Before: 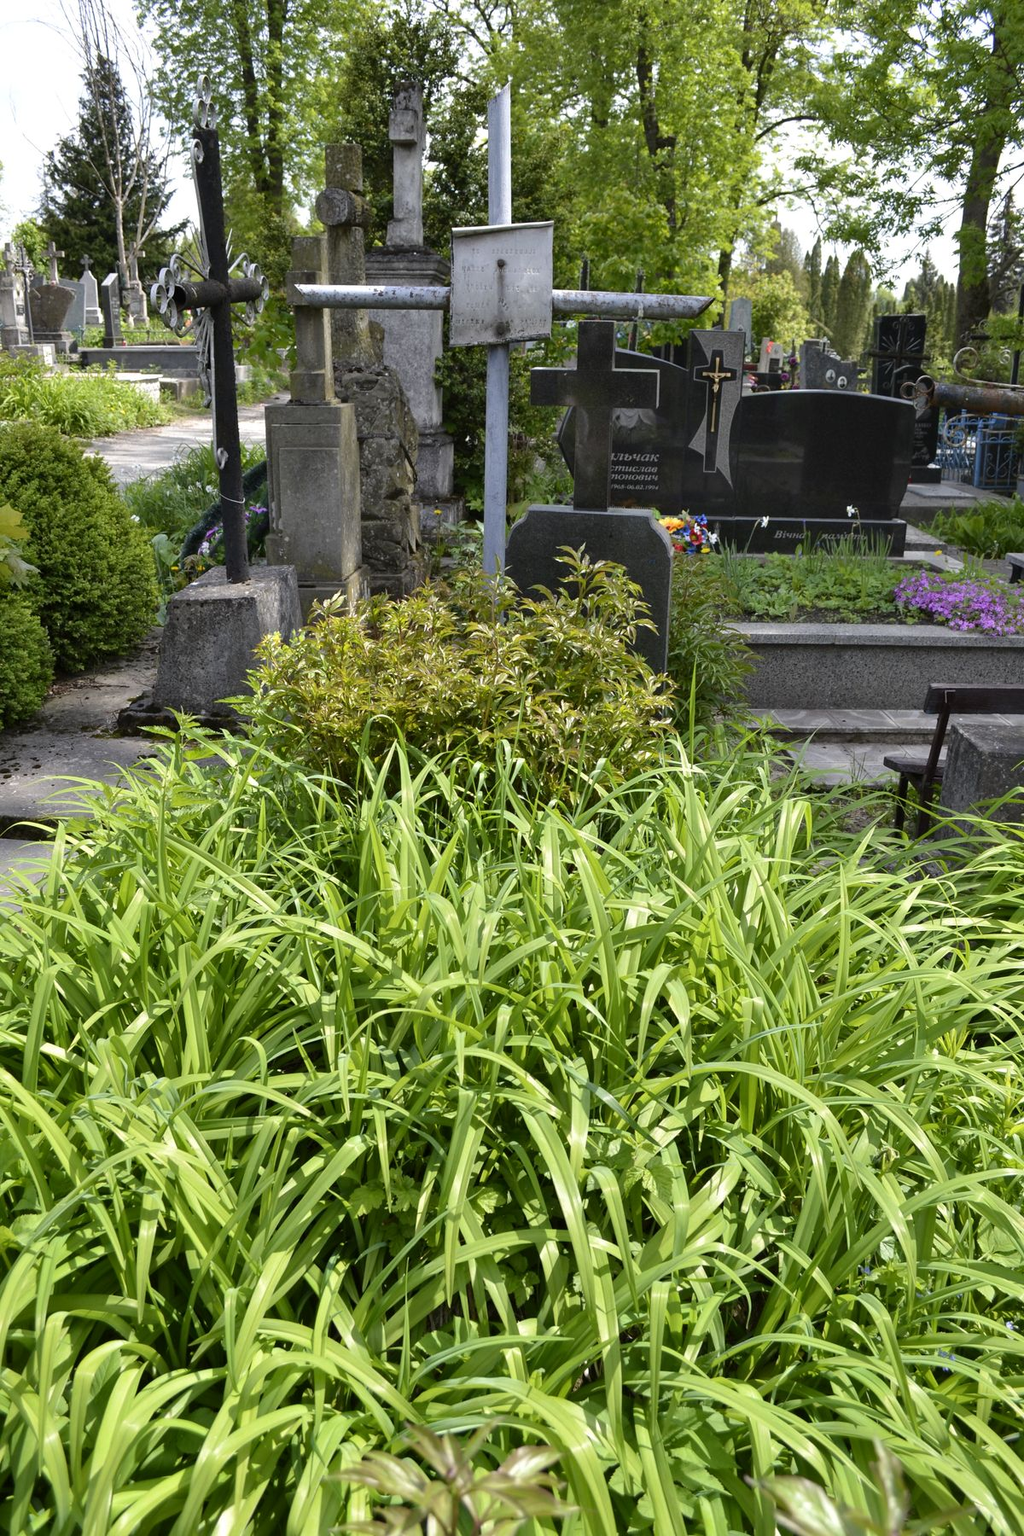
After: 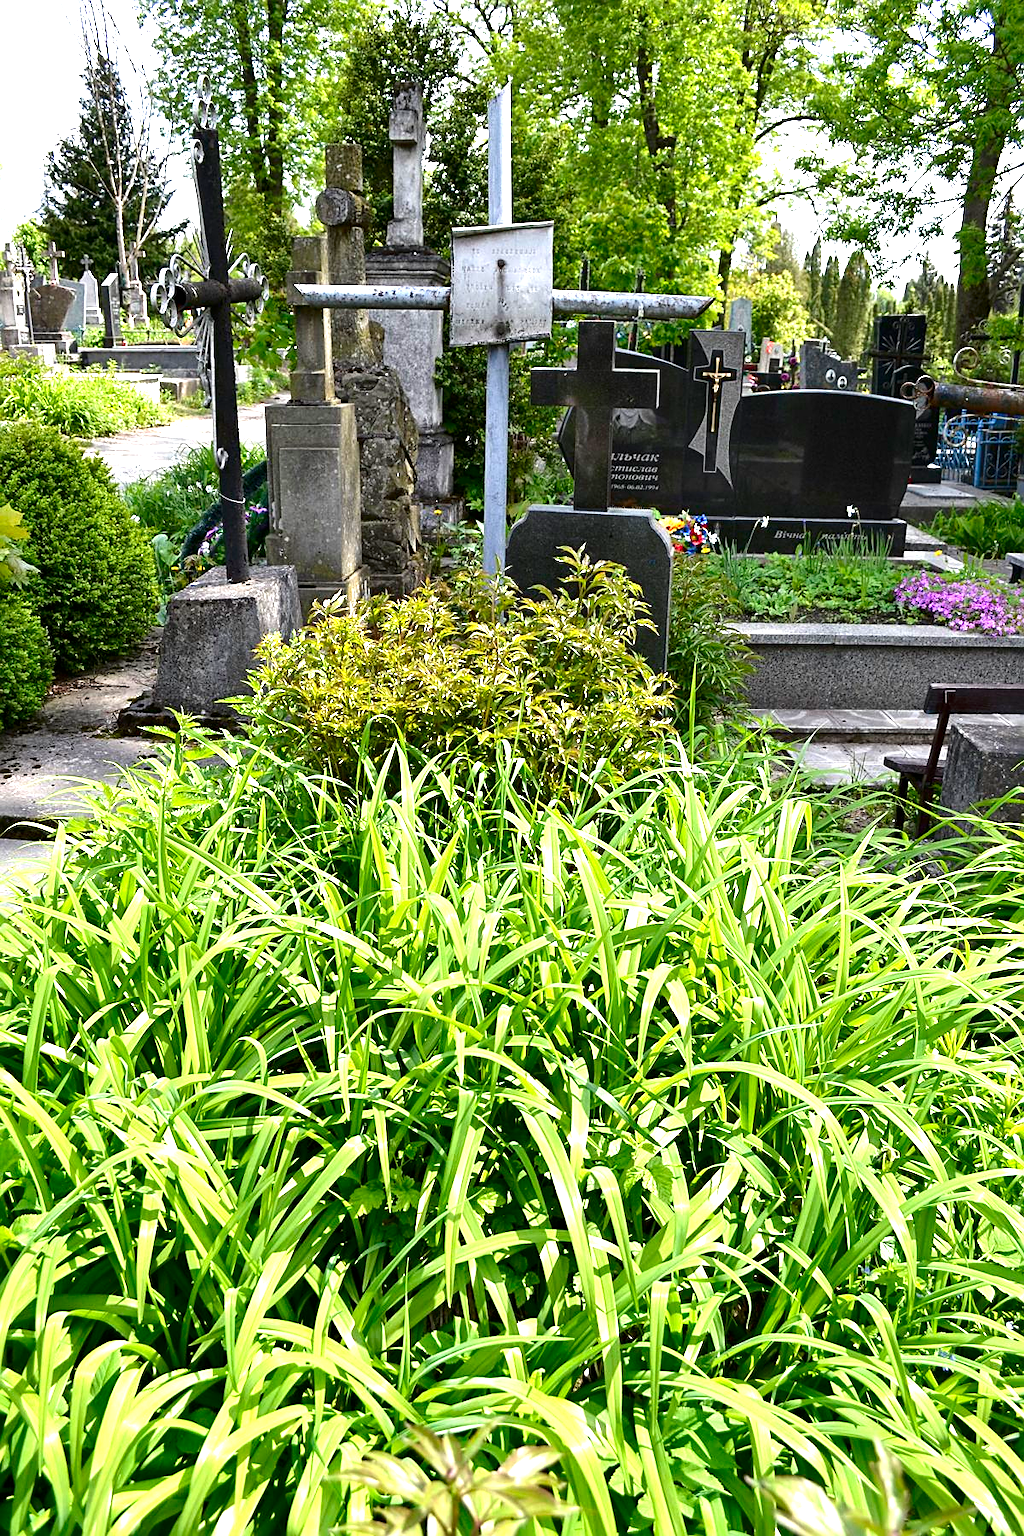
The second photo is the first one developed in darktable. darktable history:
sharpen: on, module defaults
exposure: black level correction 0, exposure 1.1 EV, compensate exposure bias true, compensate highlight preservation false
contrast brightness saturation: contrast 0.07, brightness -0.13, saturation 0.06
